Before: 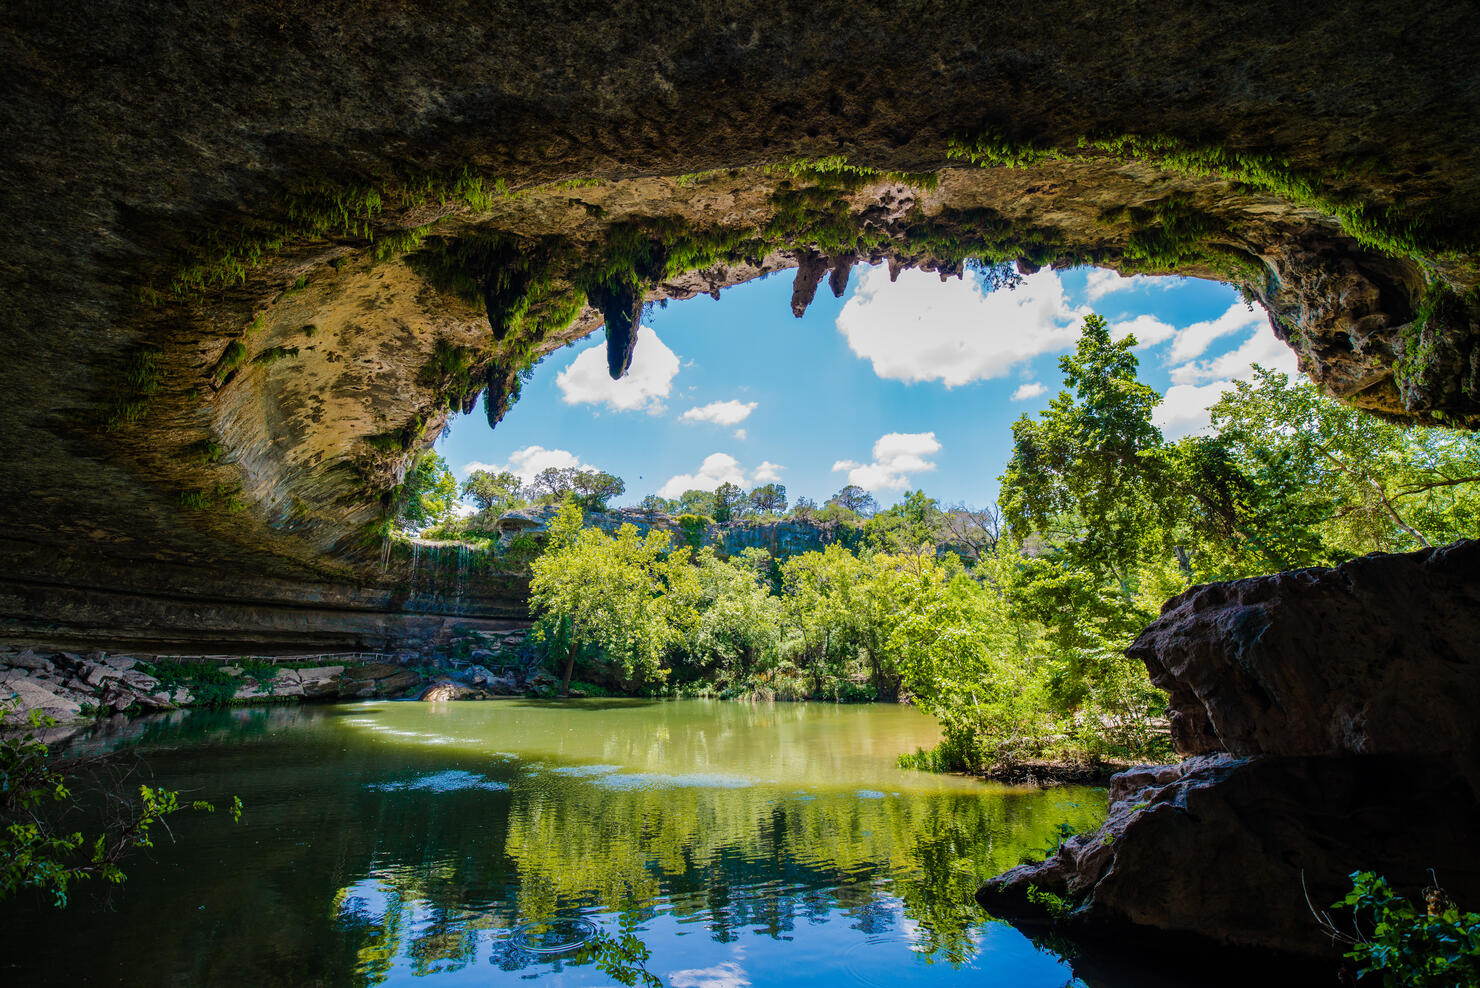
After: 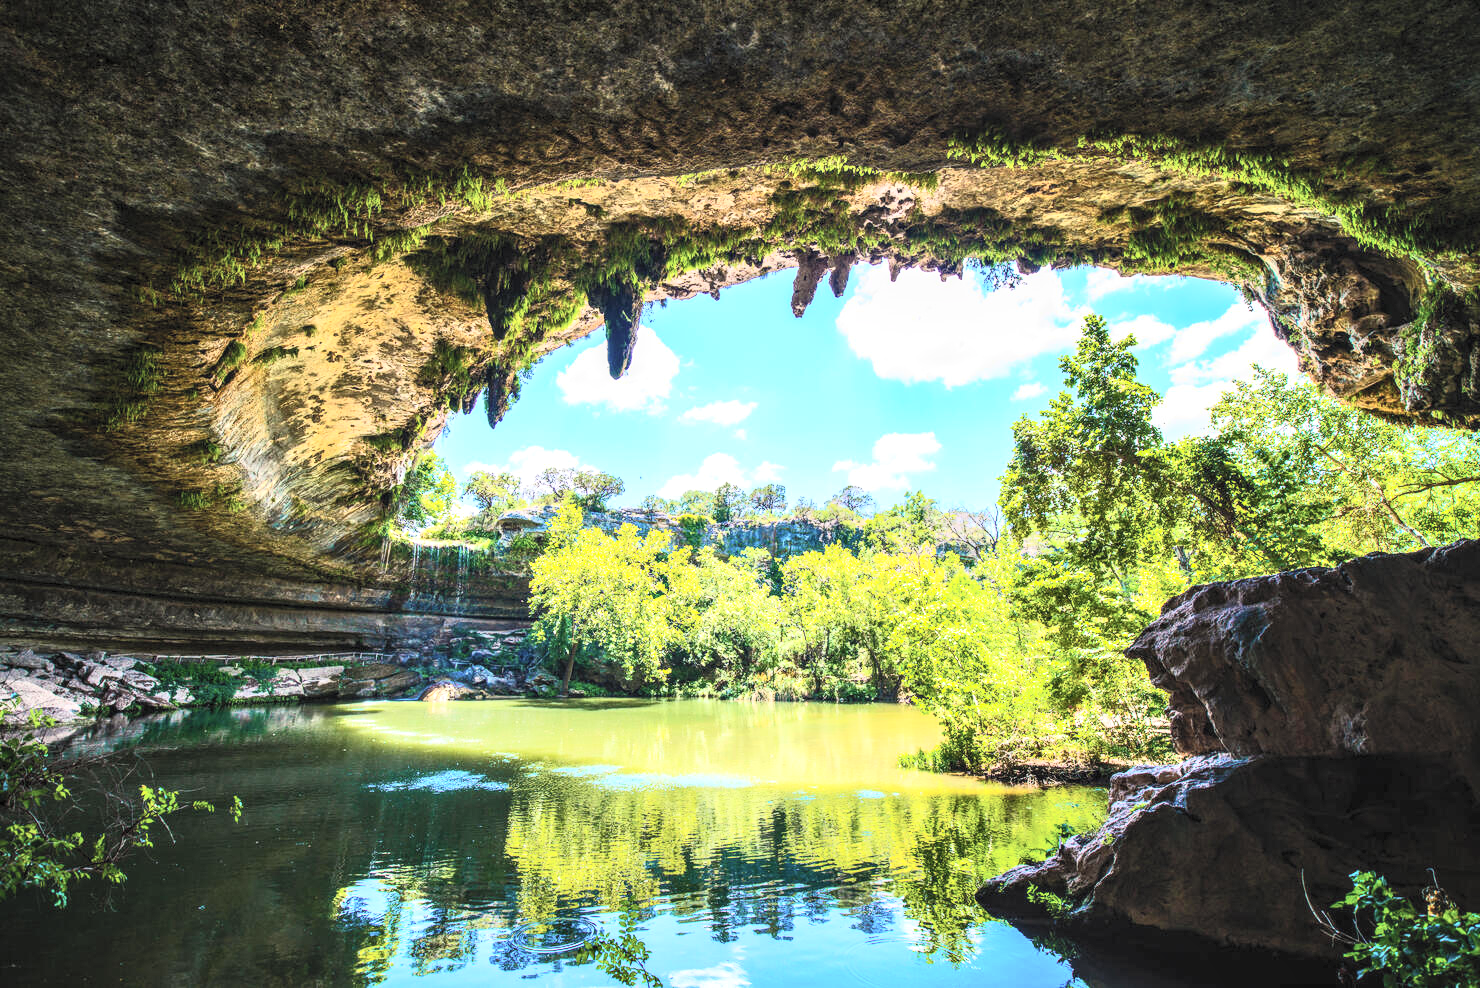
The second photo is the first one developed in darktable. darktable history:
exposure: black level correction 0, exposure 0.703 EV, compensate exposure bias true, compensate highlight preservation false
local contrast: on, module defaults
contrast brightness saturation: contrast 0.392, brightness 0.539
